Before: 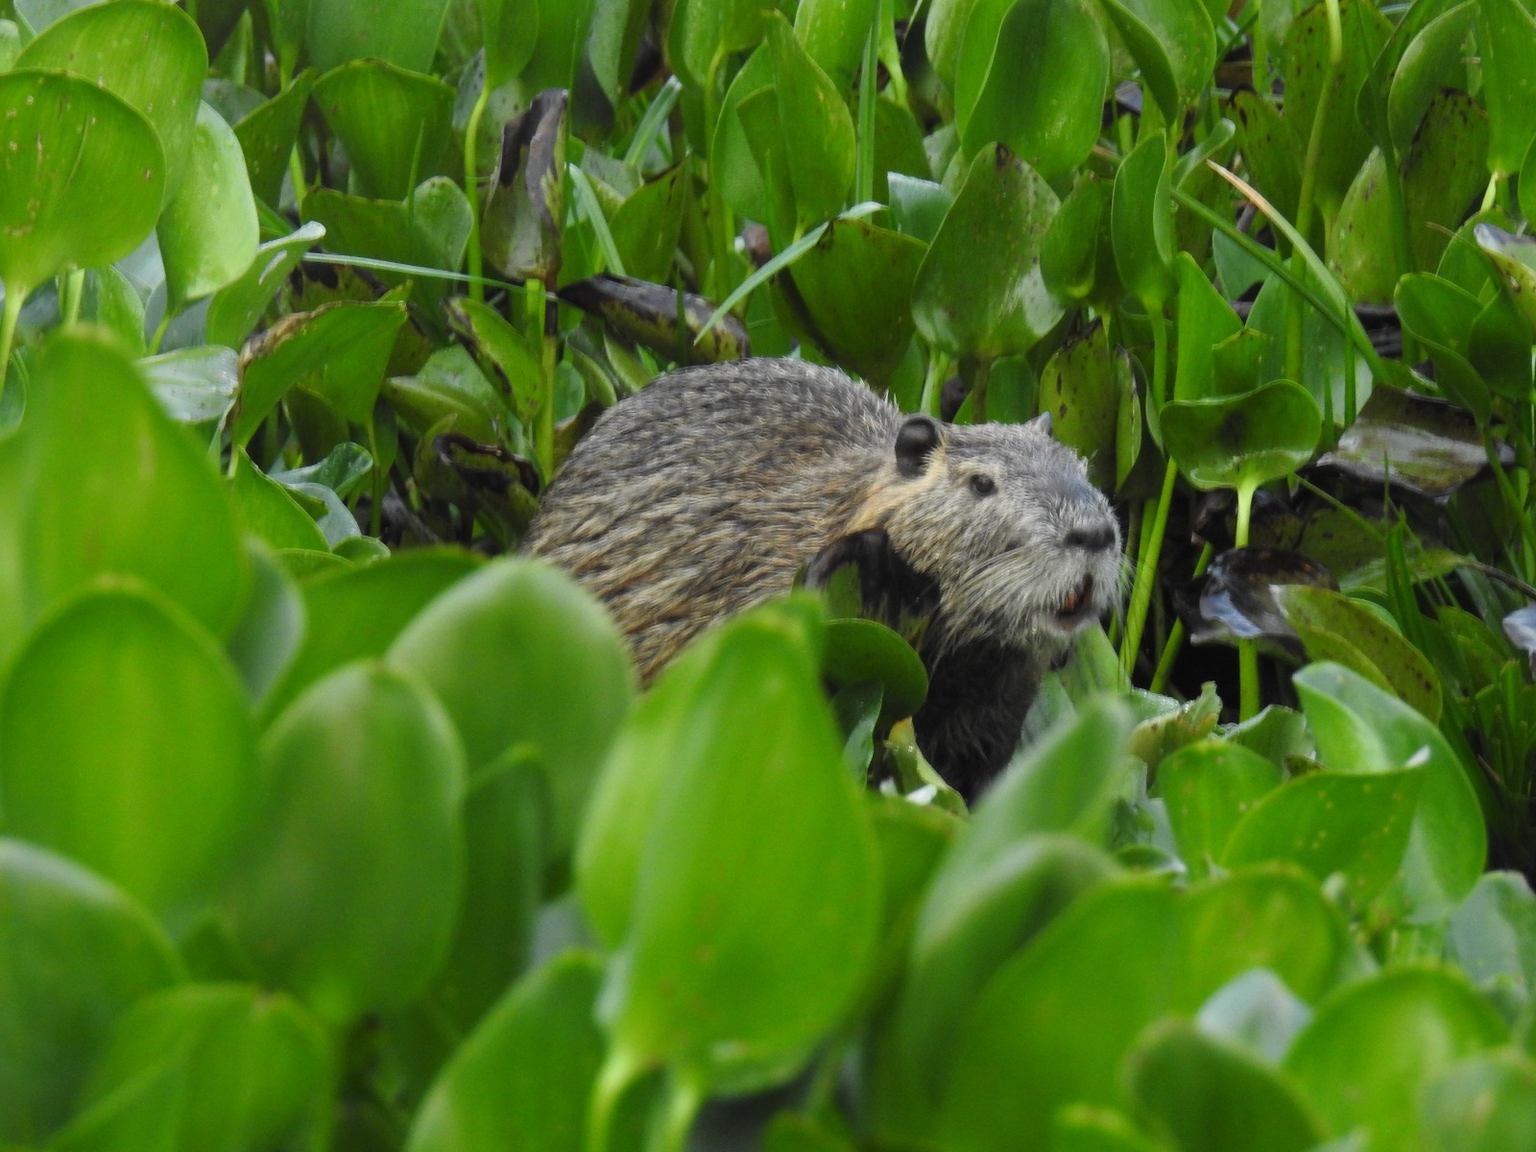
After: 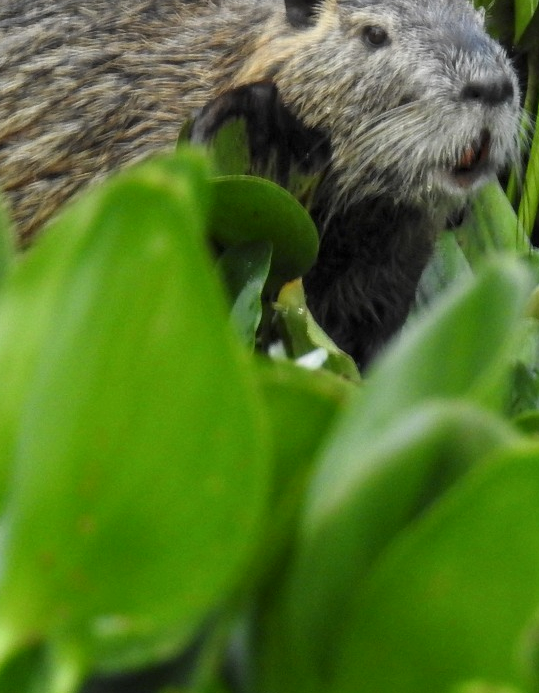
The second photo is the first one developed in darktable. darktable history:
local contrast: on, module defaults
crop: left 40.507%, top 39.095%, right 25.758%, bottom 3.144%
